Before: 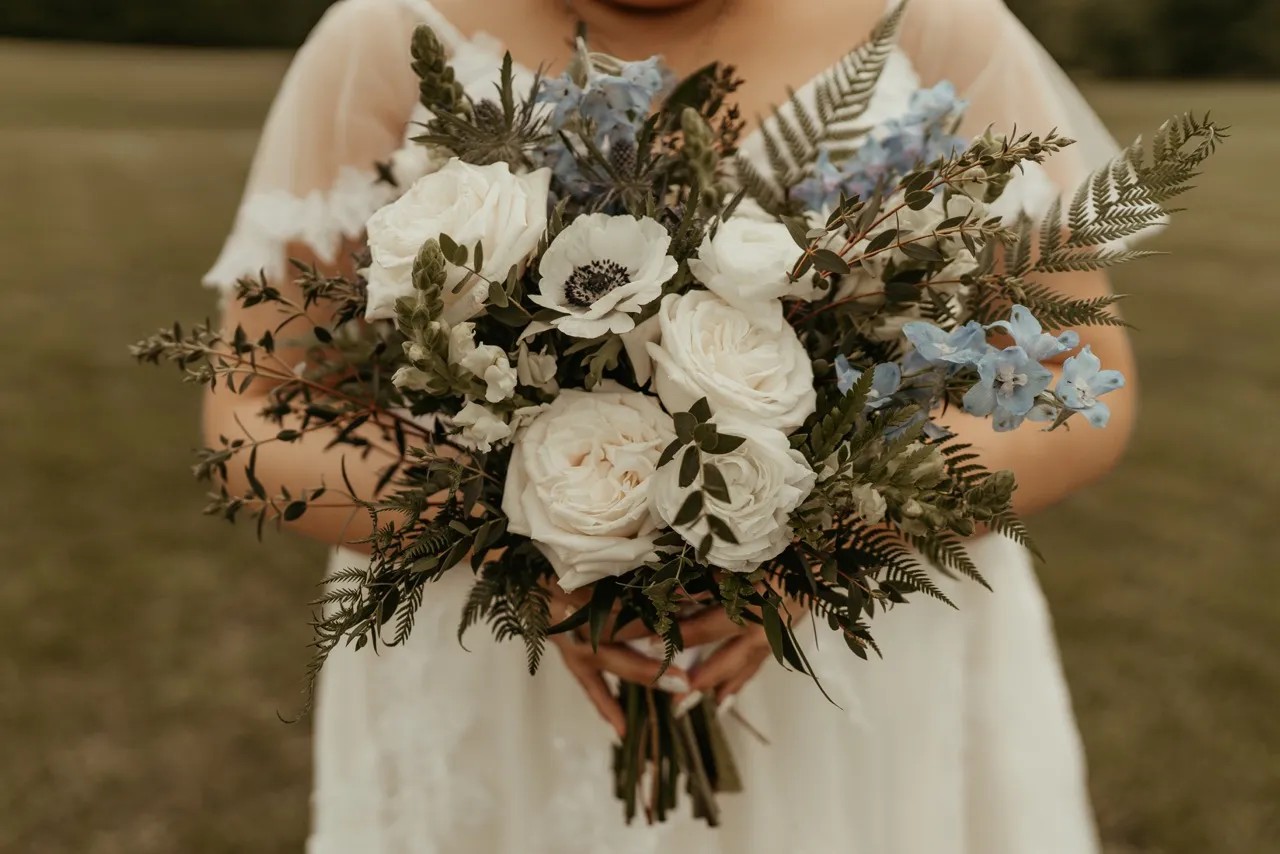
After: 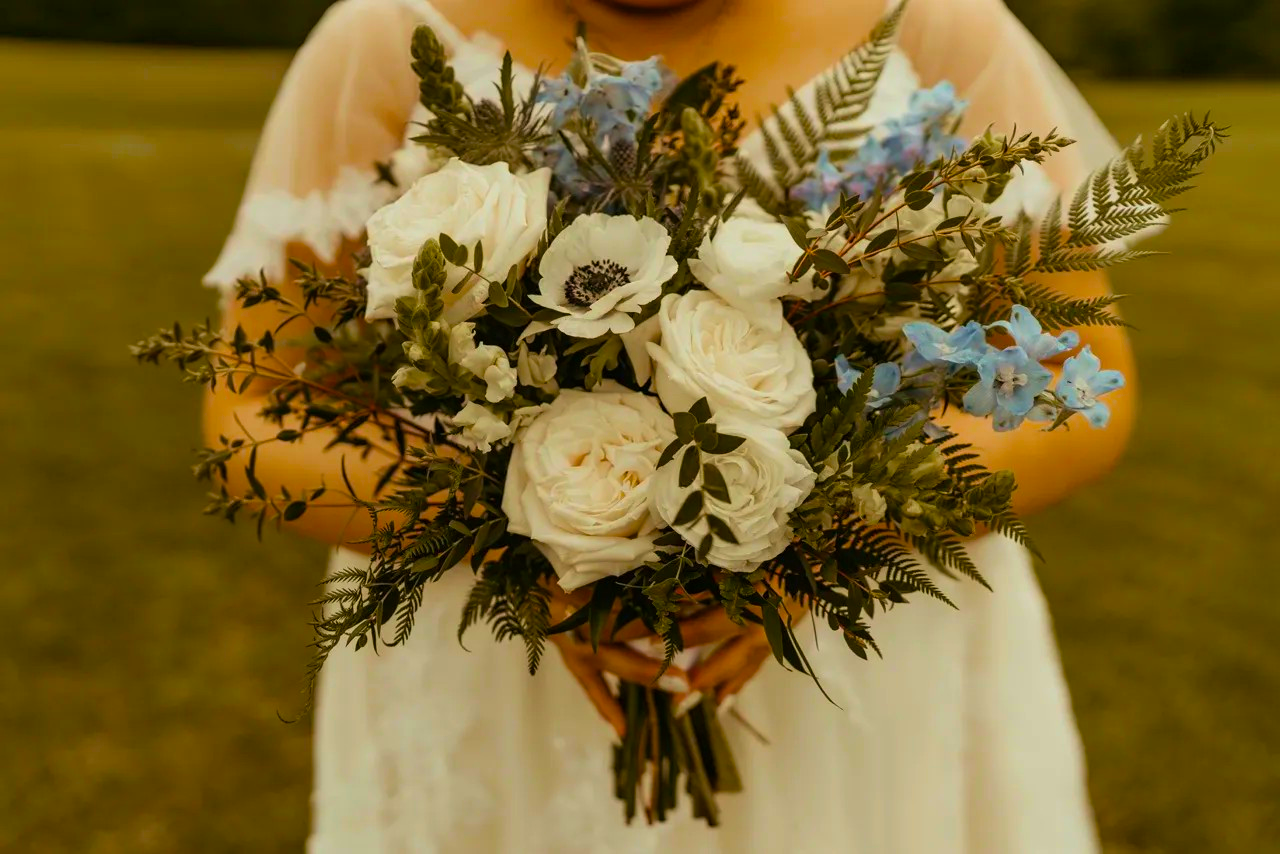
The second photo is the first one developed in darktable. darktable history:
color balance rgb: linear chroma grading › global chroma 25%, perceptual saturation grading › global saturation 50%
velvia: on, module defaults
